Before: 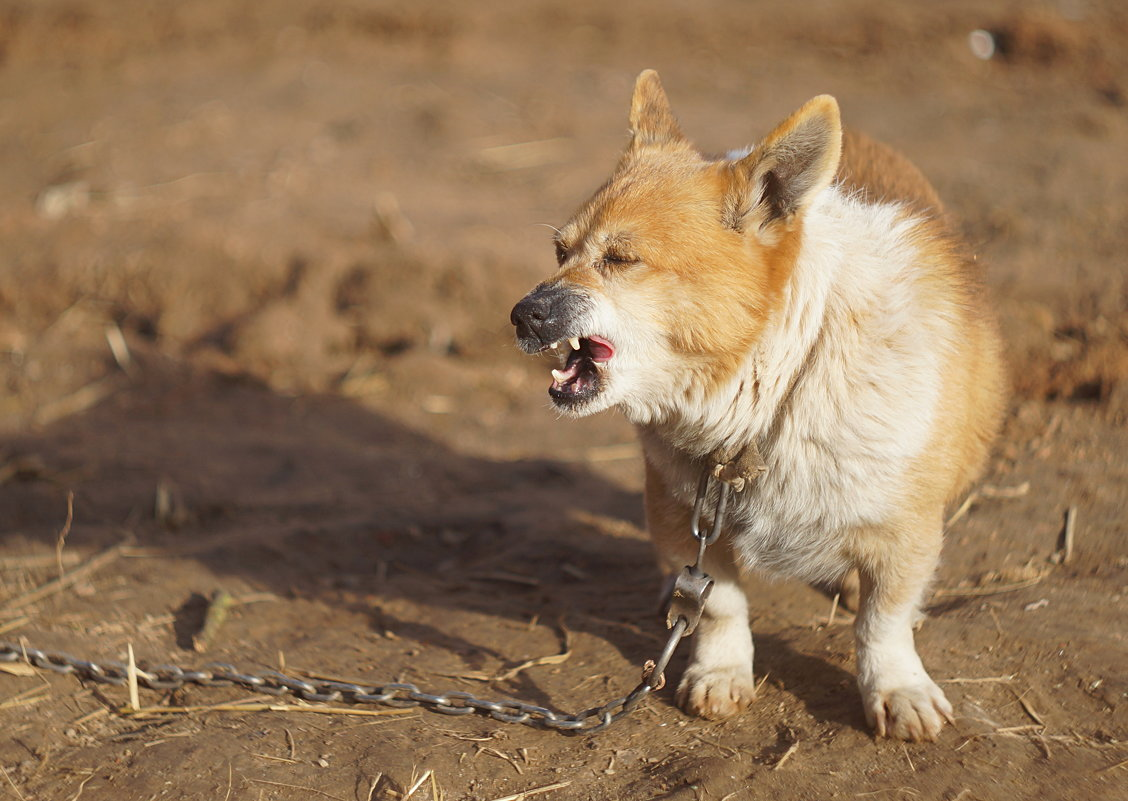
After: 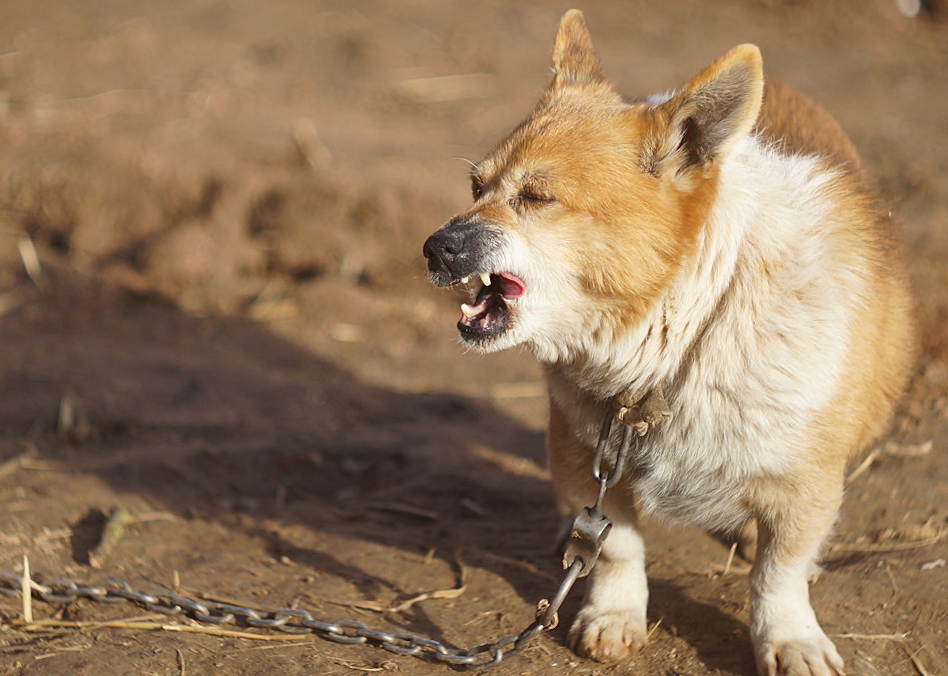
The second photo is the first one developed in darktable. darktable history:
crop and rotate: angle -3.01°, left 5.133%, top 5.161%, right 4.714%, bottom 4.248%
local contrast: mode bilateral grid, contrast 19, coarseness 50, detail 120%, midtone range 0.2
